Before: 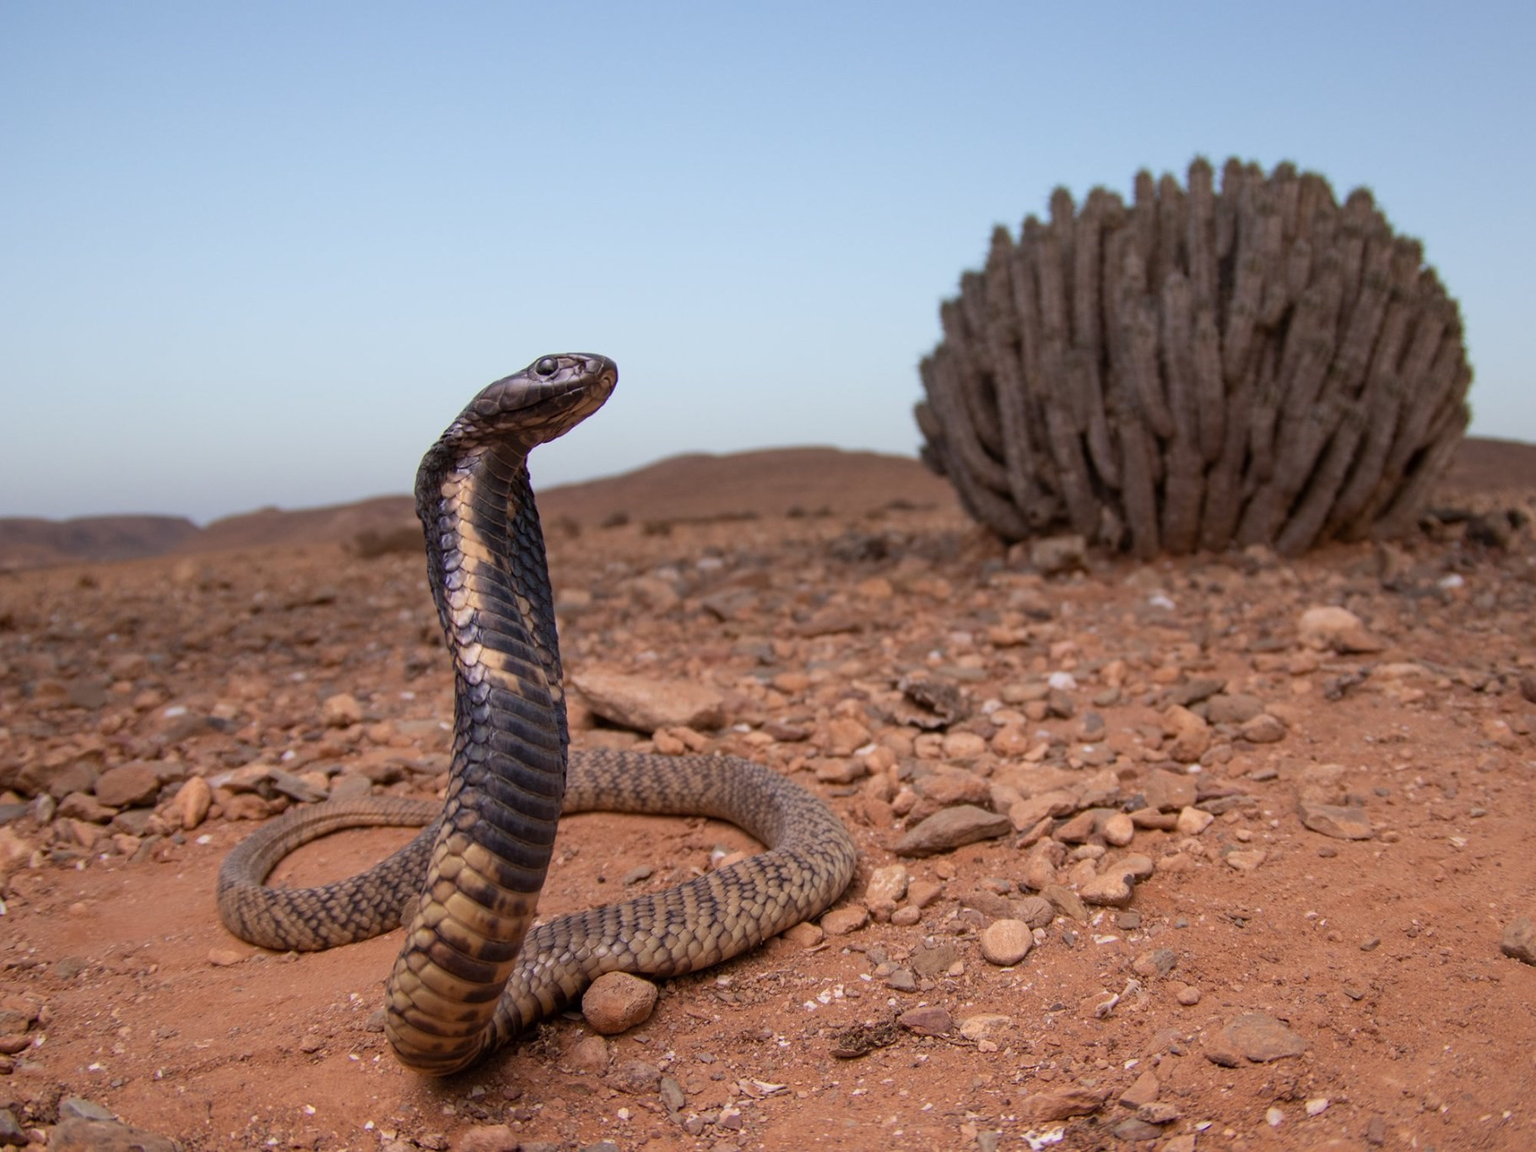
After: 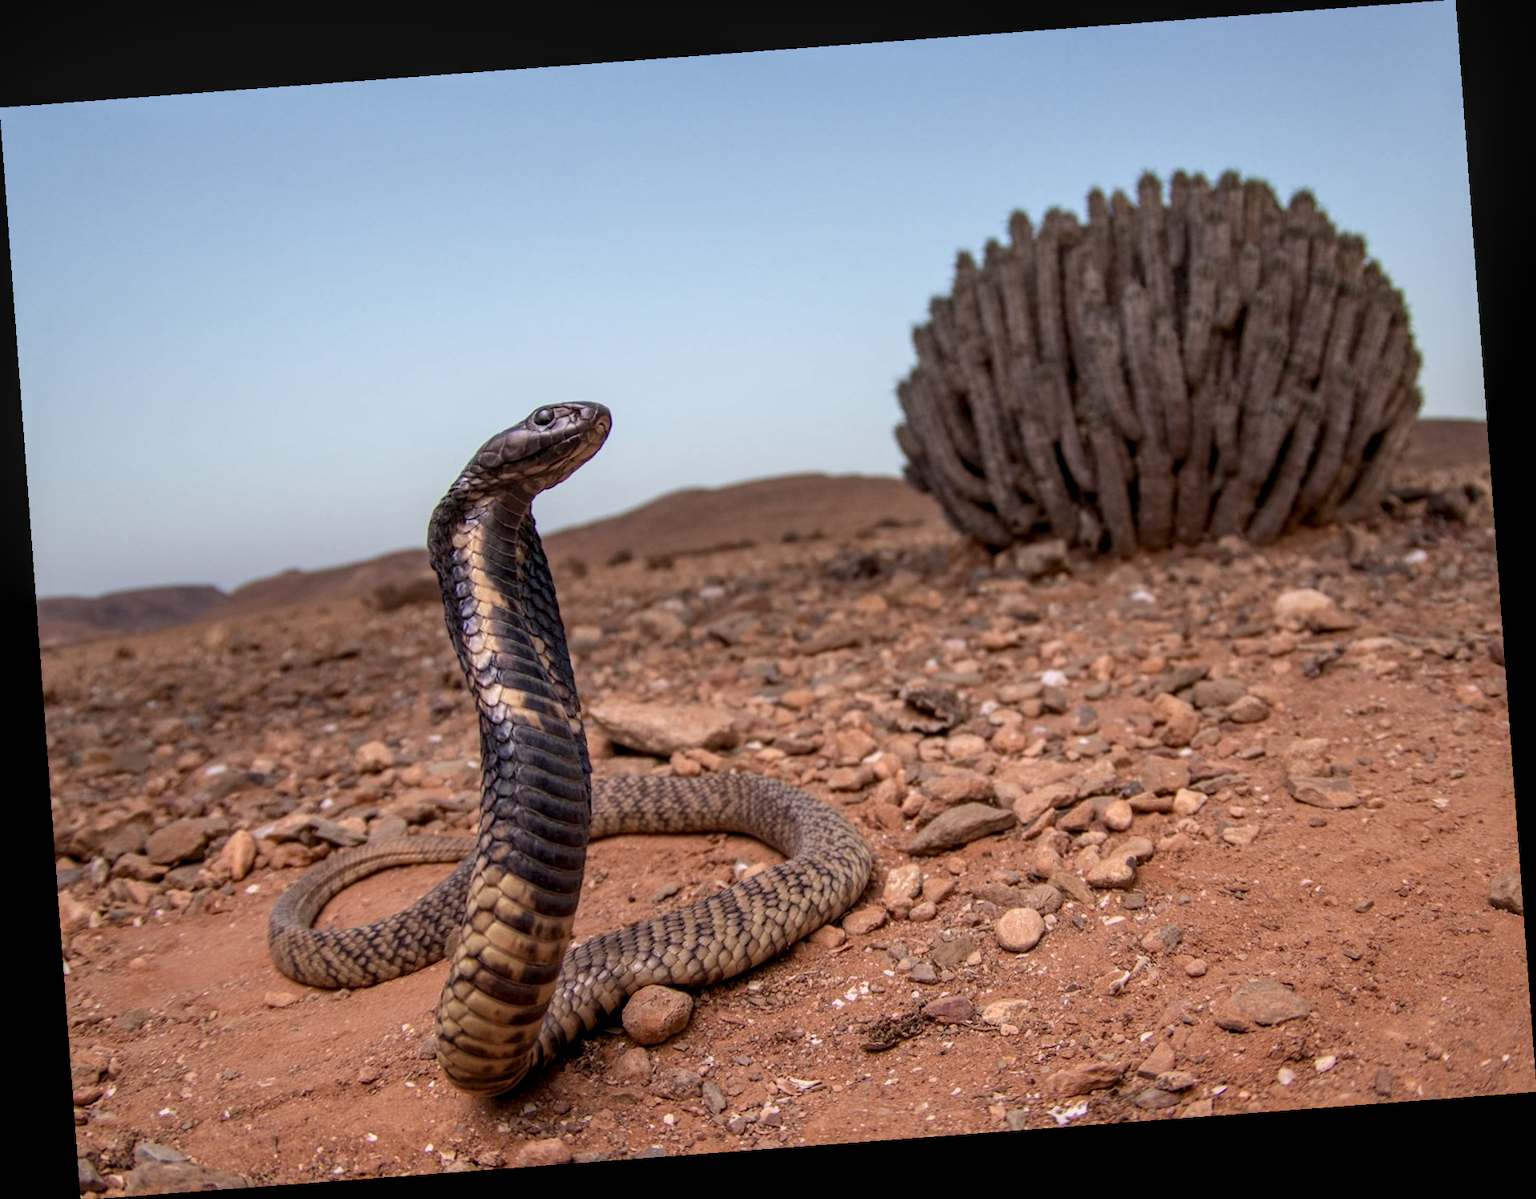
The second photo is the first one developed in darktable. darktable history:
rotate and perspective: rotation -4.25°, automatic cropping off
local contrast: highlights 61%, detail 143%, midtone range 0.428
